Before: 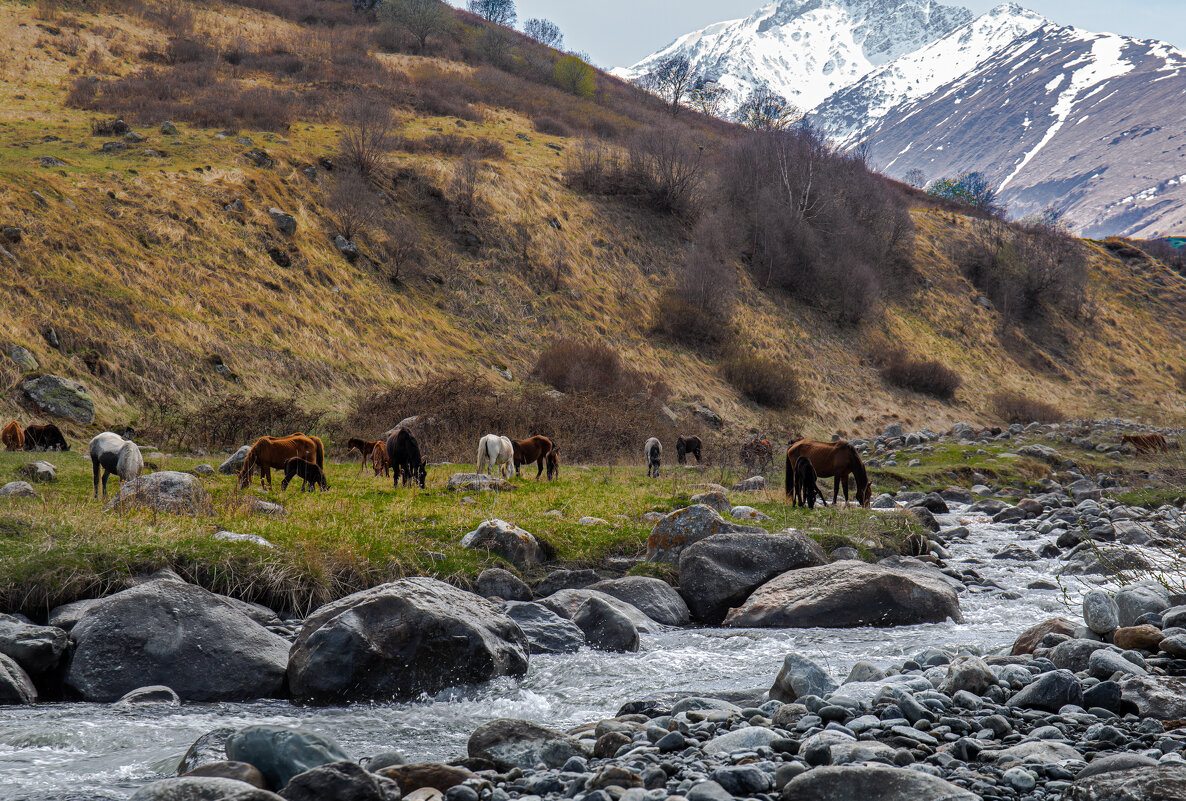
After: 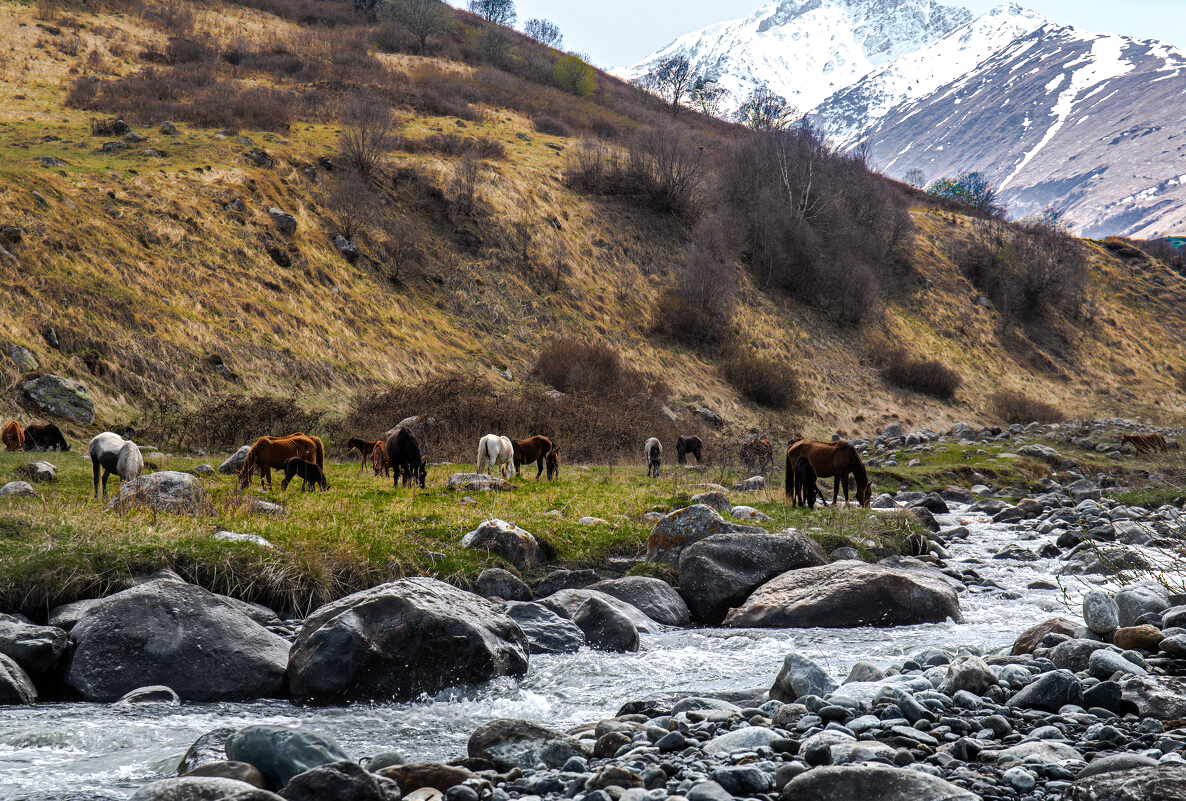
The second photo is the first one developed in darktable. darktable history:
shadows and highlights: shadows -0.321, highlights 38.46
tone equalizer: -8 EV -0.438 EV, -7 EV -0.406 EV, -6 EV -0.362 EV, -5 EV -0.197 EV, -3 EV 0.237 EV, -2 EV 0.356 EV, -1 EV 0.38 EV, +0 EV 0.429 EV, edges refinement/feathering 500, mask exposure compensation -1.57 EV, preserve details no
